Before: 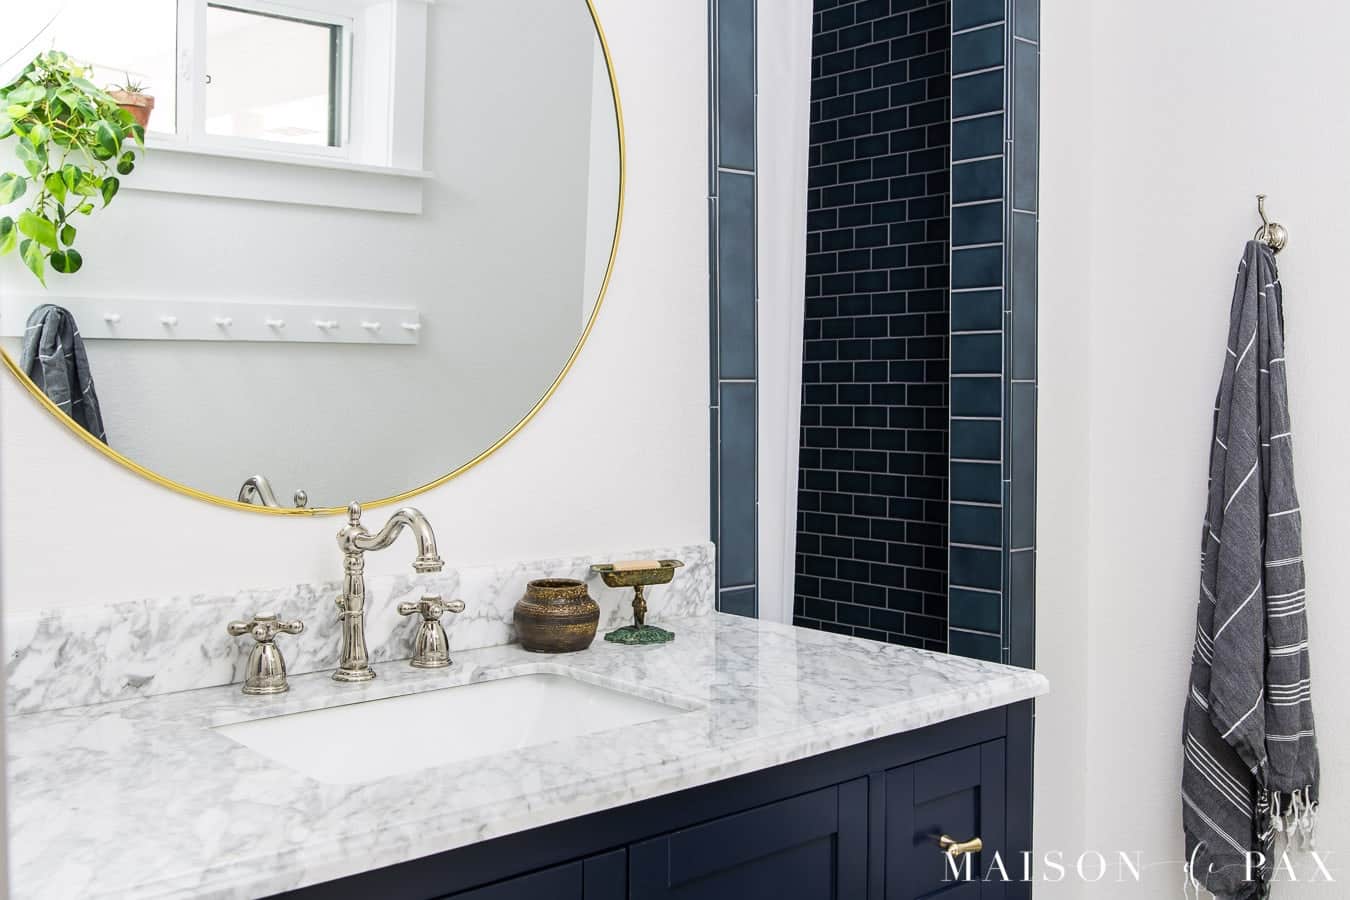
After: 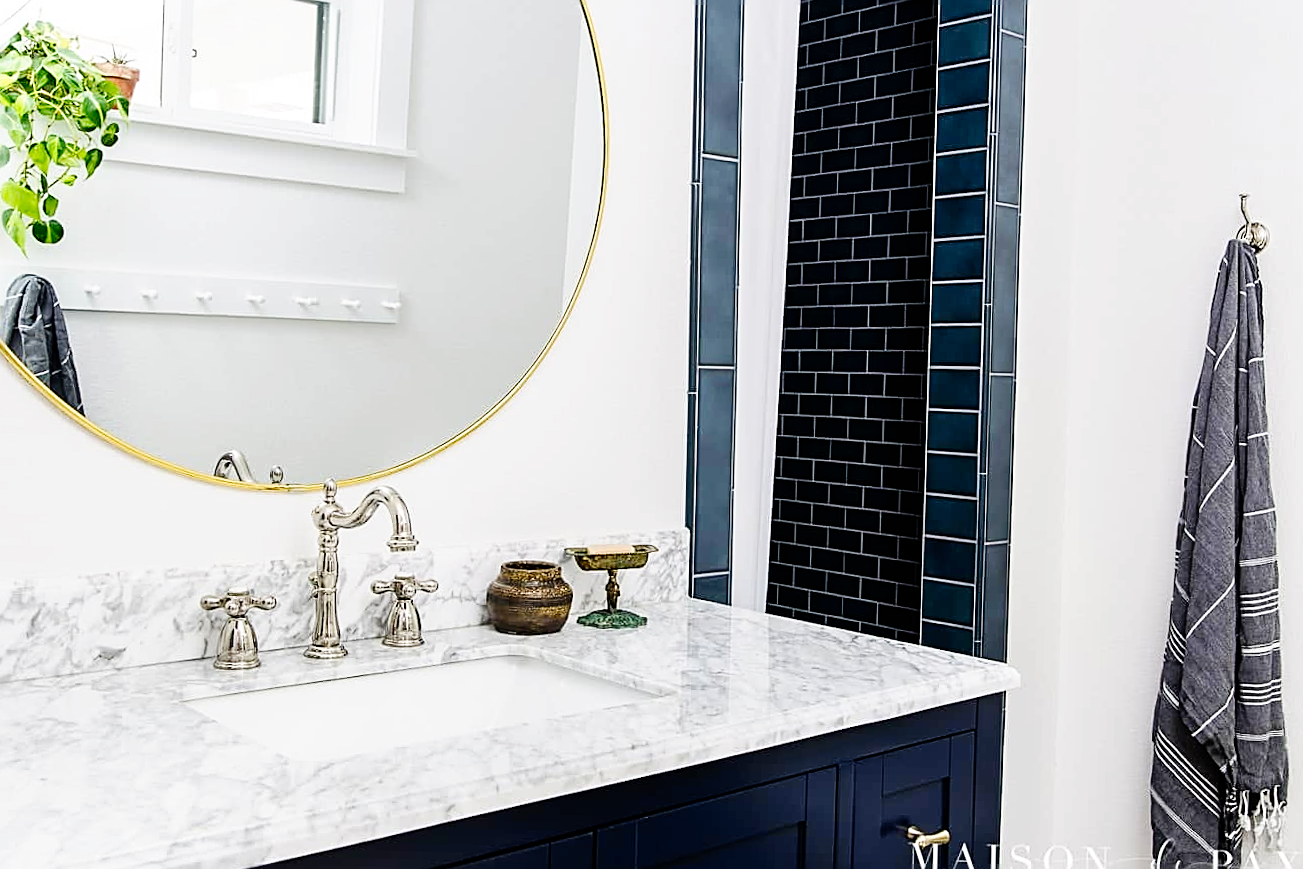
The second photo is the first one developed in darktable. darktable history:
crop and rotate: angle -1.37°
sharpen: amount 0.741
tone curve: curves: ch0 [(0, 0) (0.003, 0) (0.011, 0.001) (0.025, 0.003) (0.044, 0.005) (0.069, 0.012) (0.1, 0.023) (0.136, 0.039) (0.177, 0.088) (0.224, 0.15) (0.277, 0.239) (0.335, 0.334) (0.399, 0.43) (0.468, 0.526) (0.543, 0.621) (0.623, 0.711) (0.709, 0.791) (0.801, 0.87) (0.898, 0.949) (1, 1)], preserve colors none
